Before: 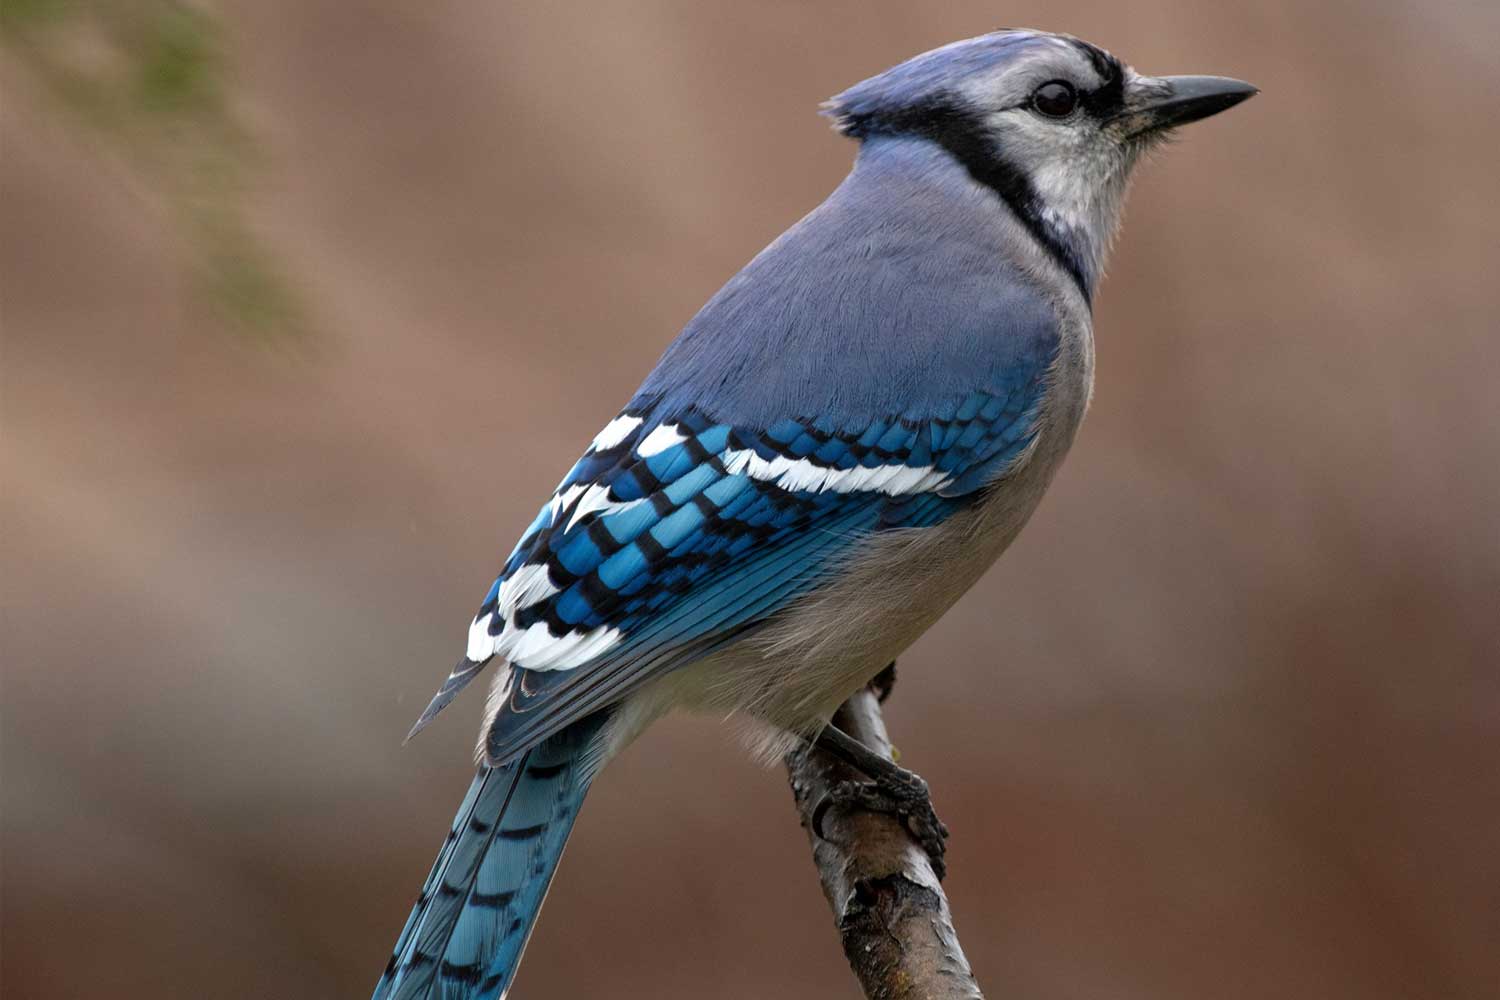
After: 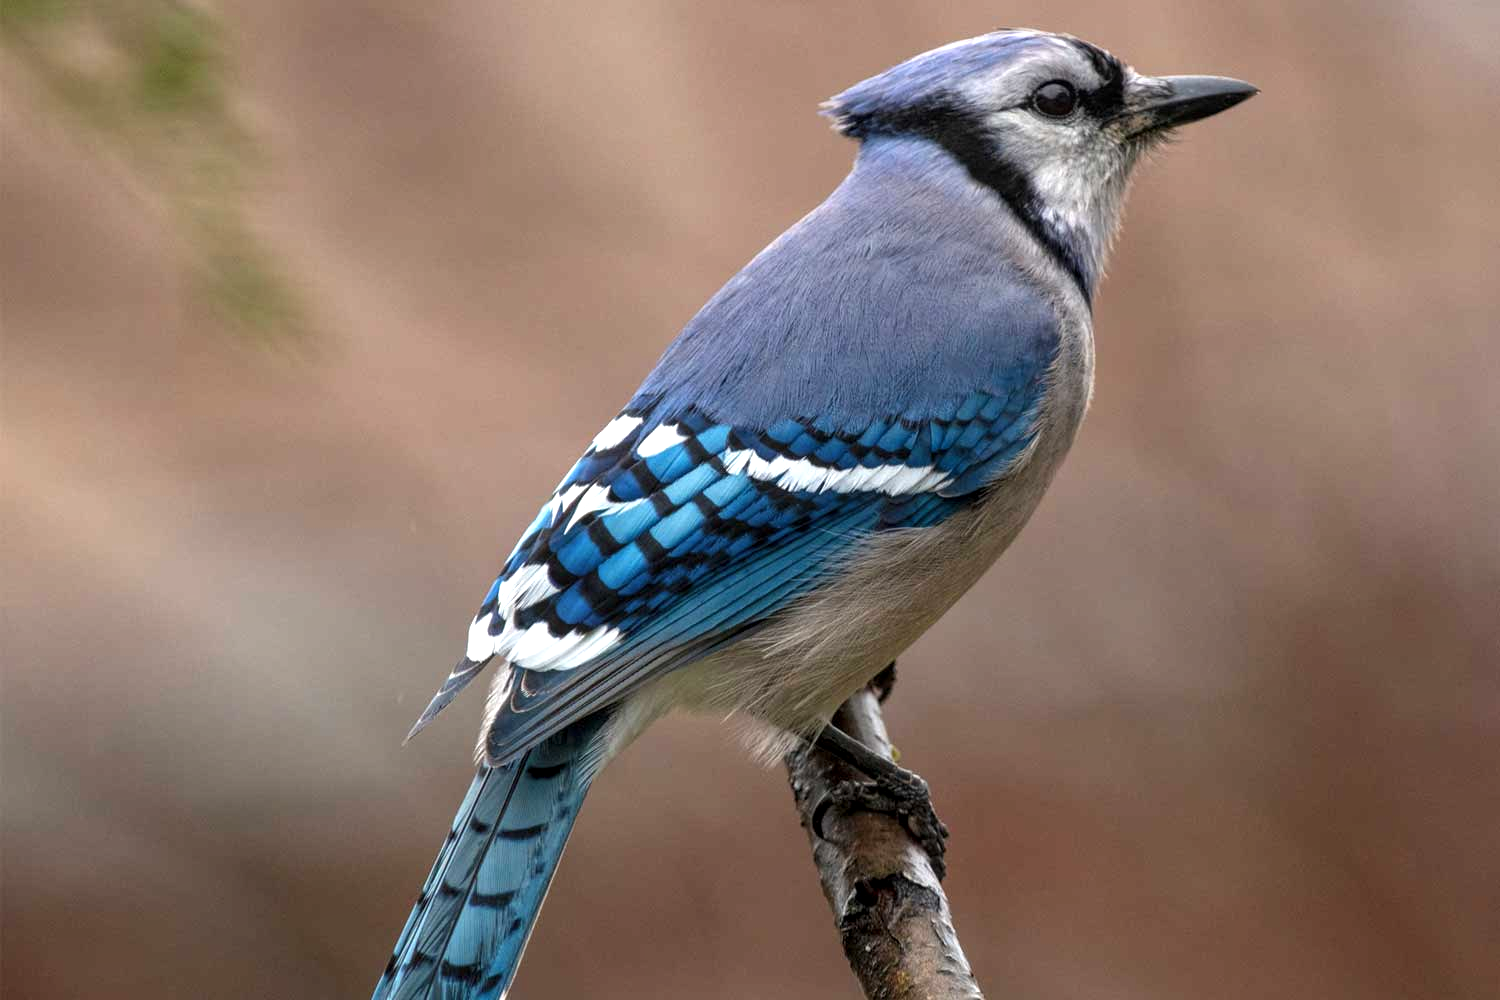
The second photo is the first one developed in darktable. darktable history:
exposure: black level correction -0.002, exposure 0.544 EV, compensate exposure bias true, compensate highlight preservation false
local contrast: on, module defaults
